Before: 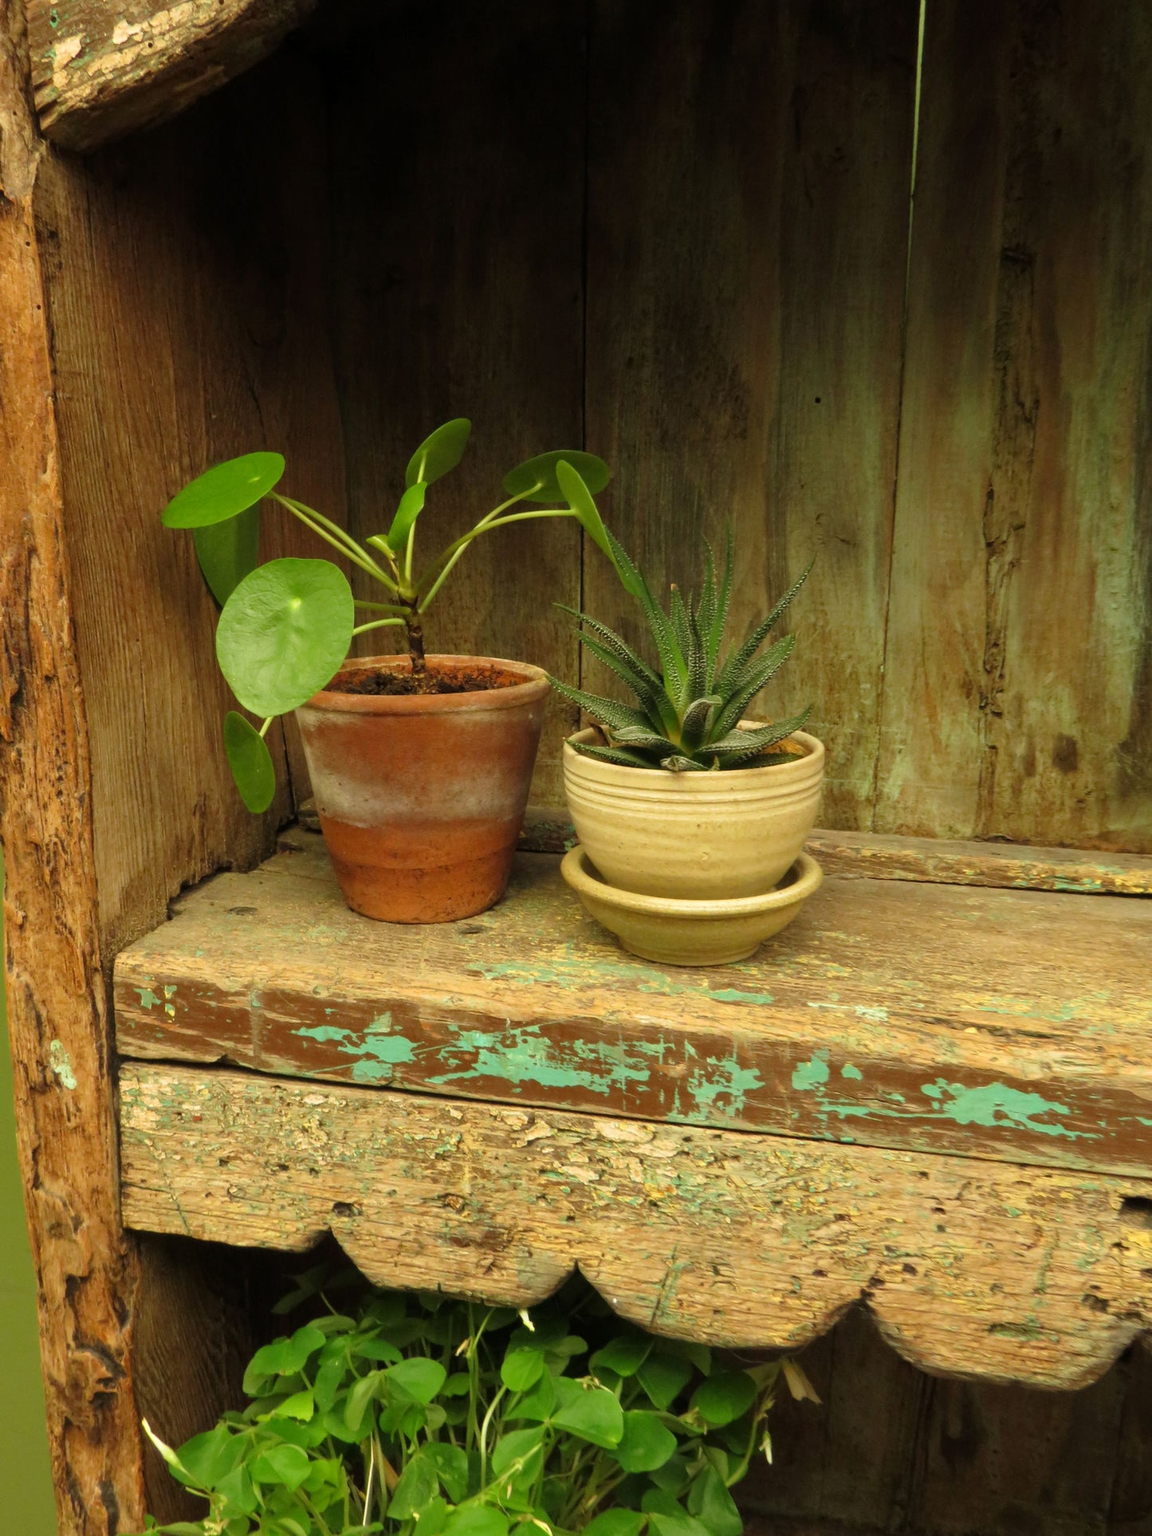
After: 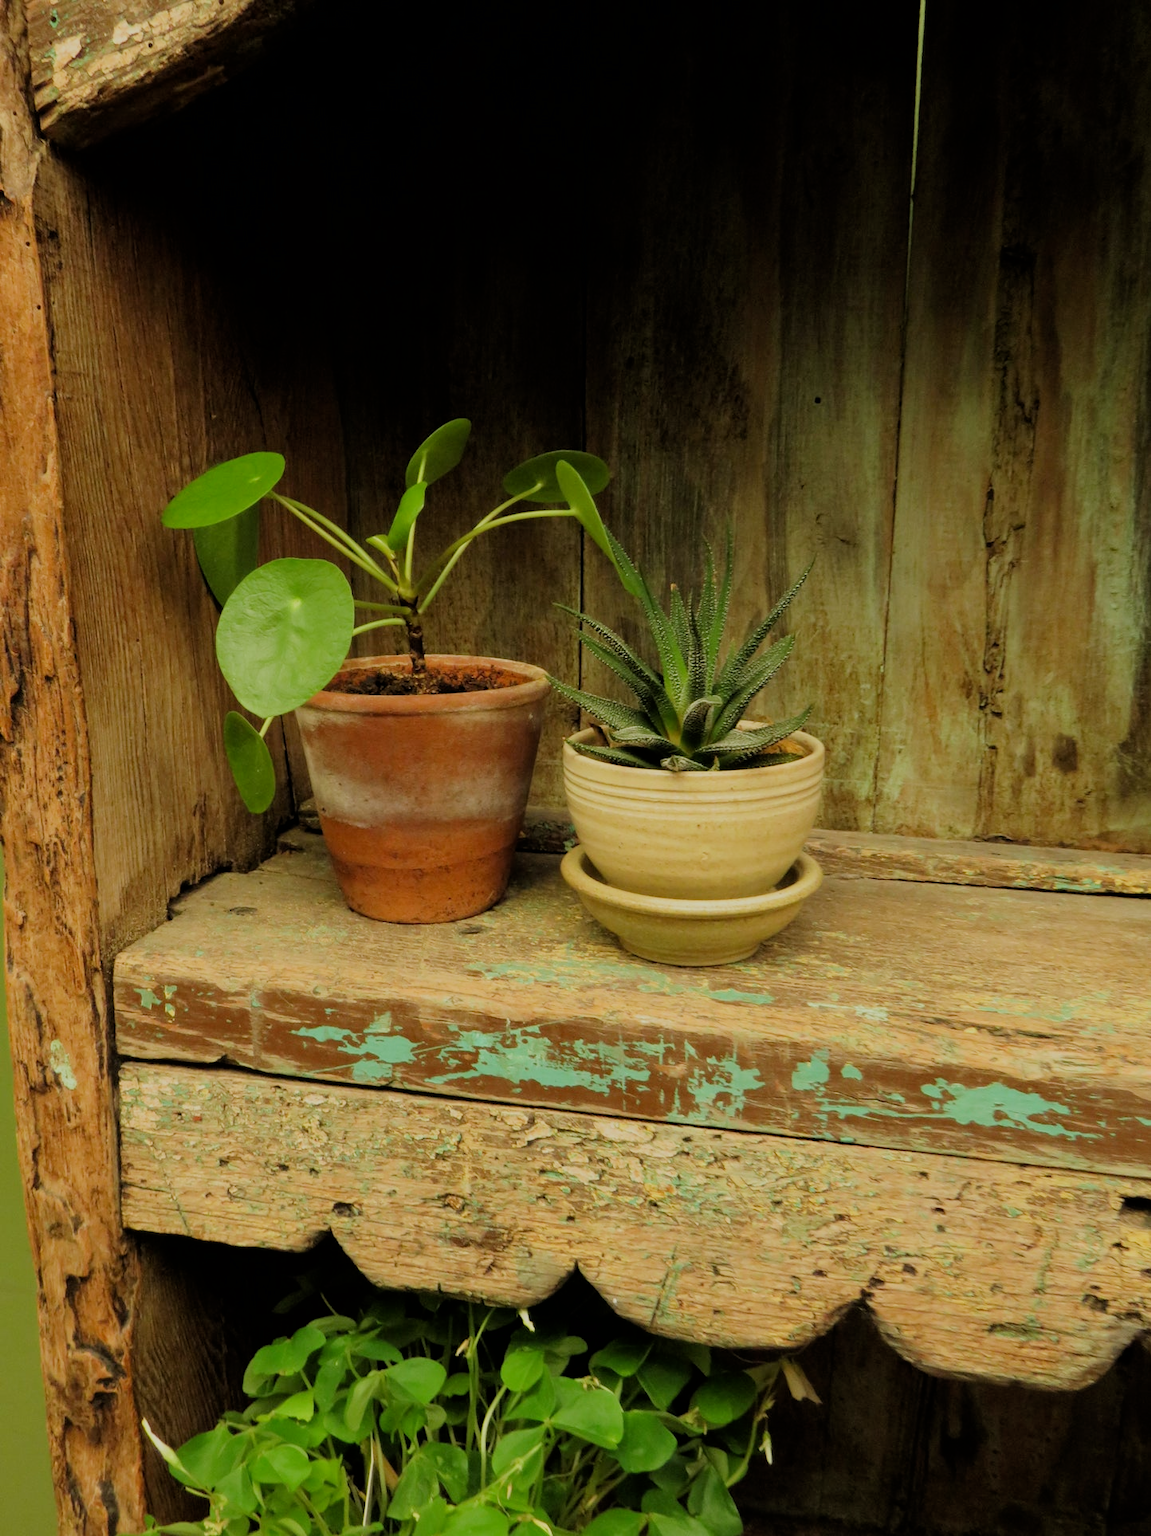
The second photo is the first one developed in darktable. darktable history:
exposure: black level correction 0.002, compensate highlight preservation false
filmic rgb: black relative exposure -6.92 EV, white relative exposure 5.59 EV, hardness 2.86
